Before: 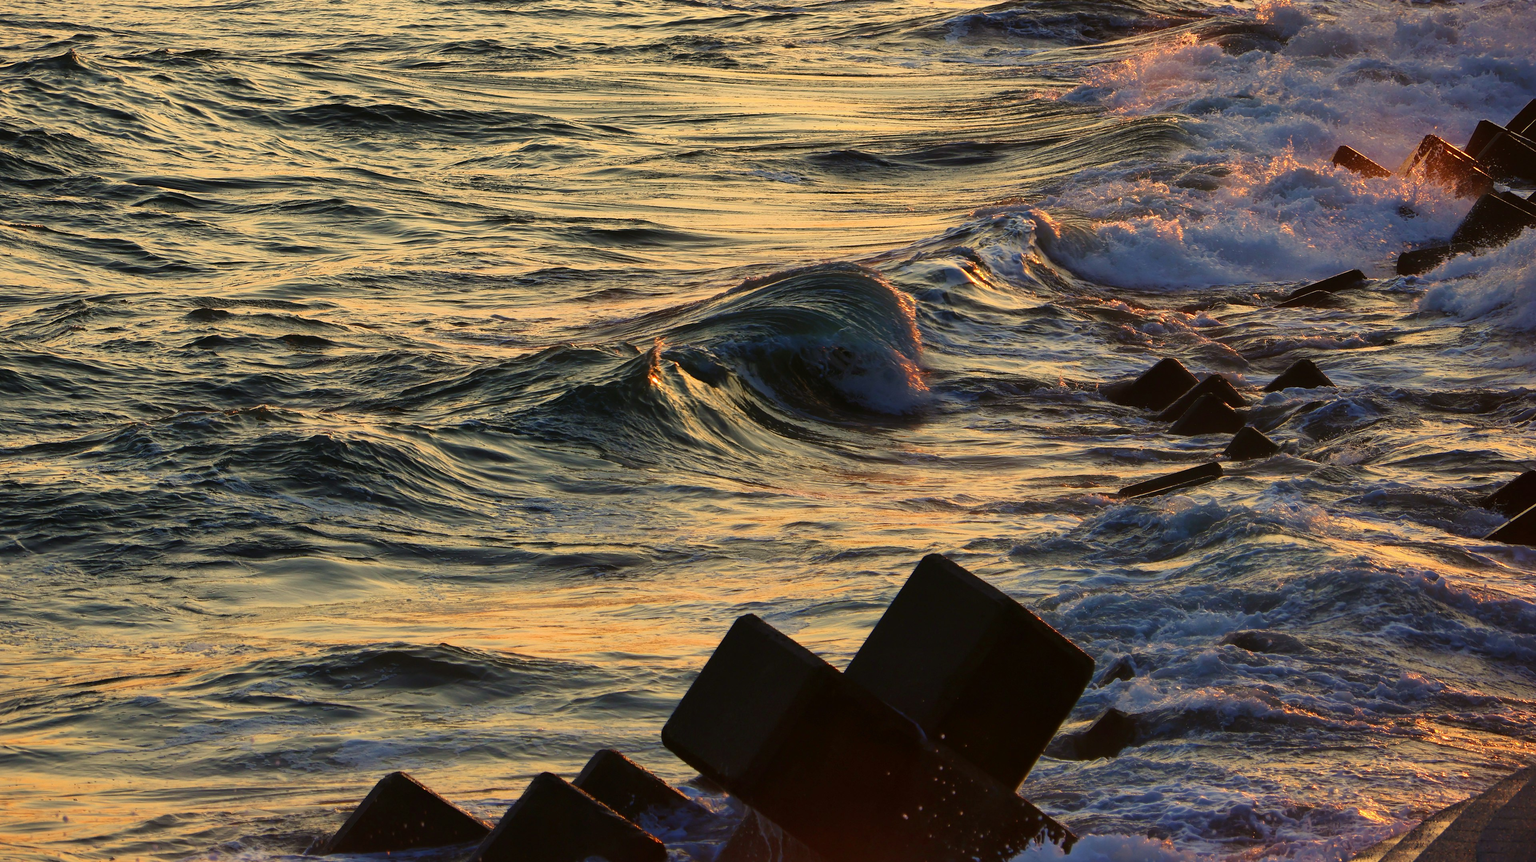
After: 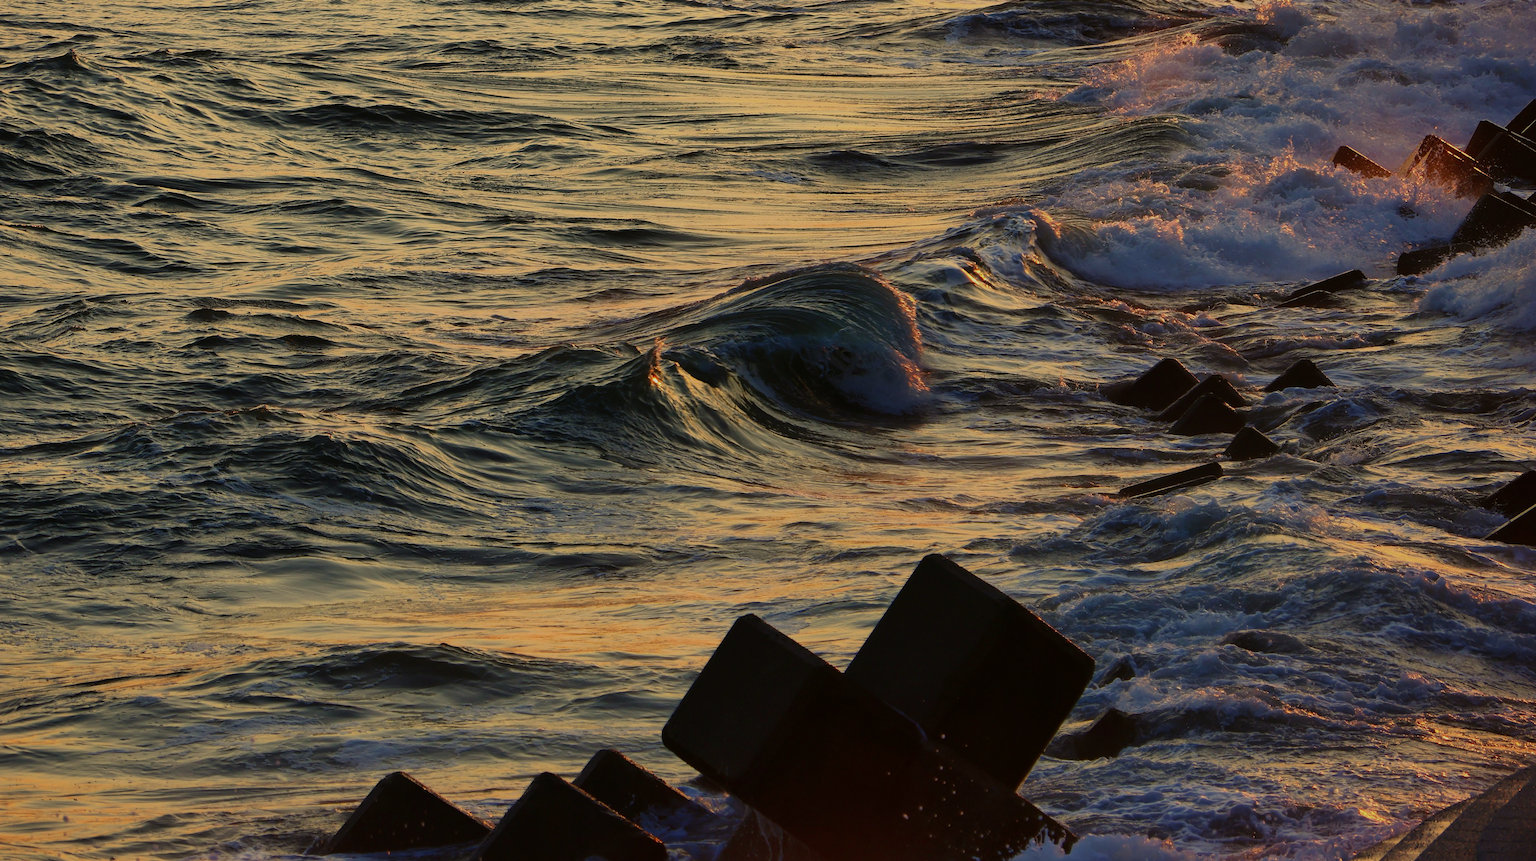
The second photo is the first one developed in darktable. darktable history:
exposure: exposure -0.608 EV, compensate exposure bias true, compensate highlight preservation false
